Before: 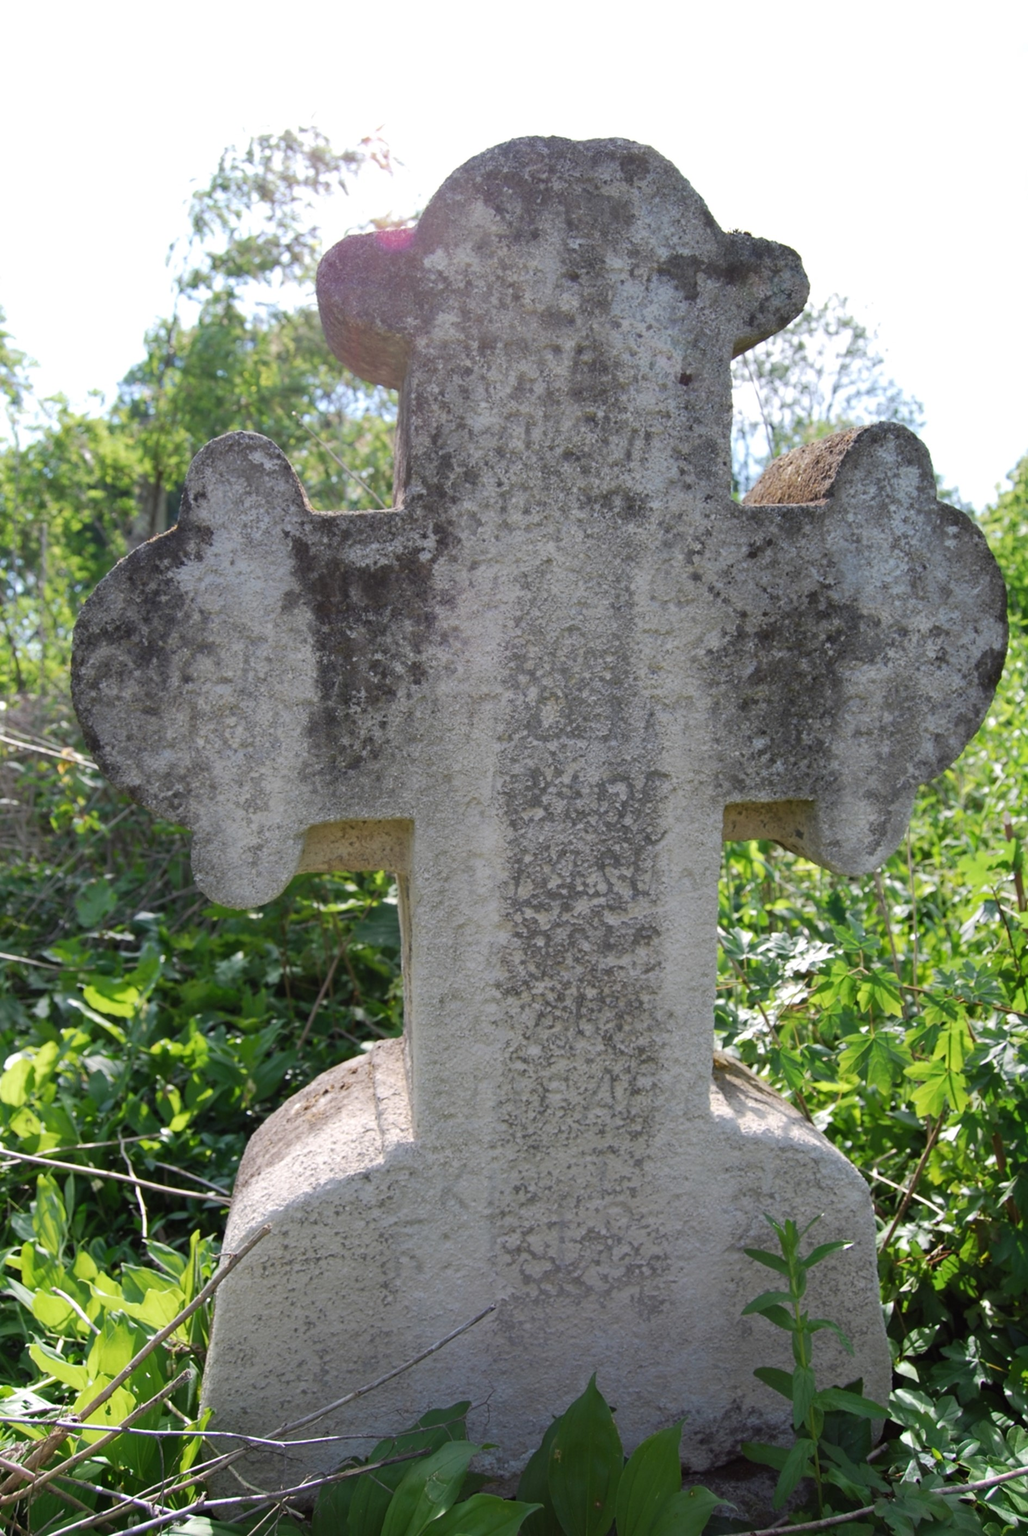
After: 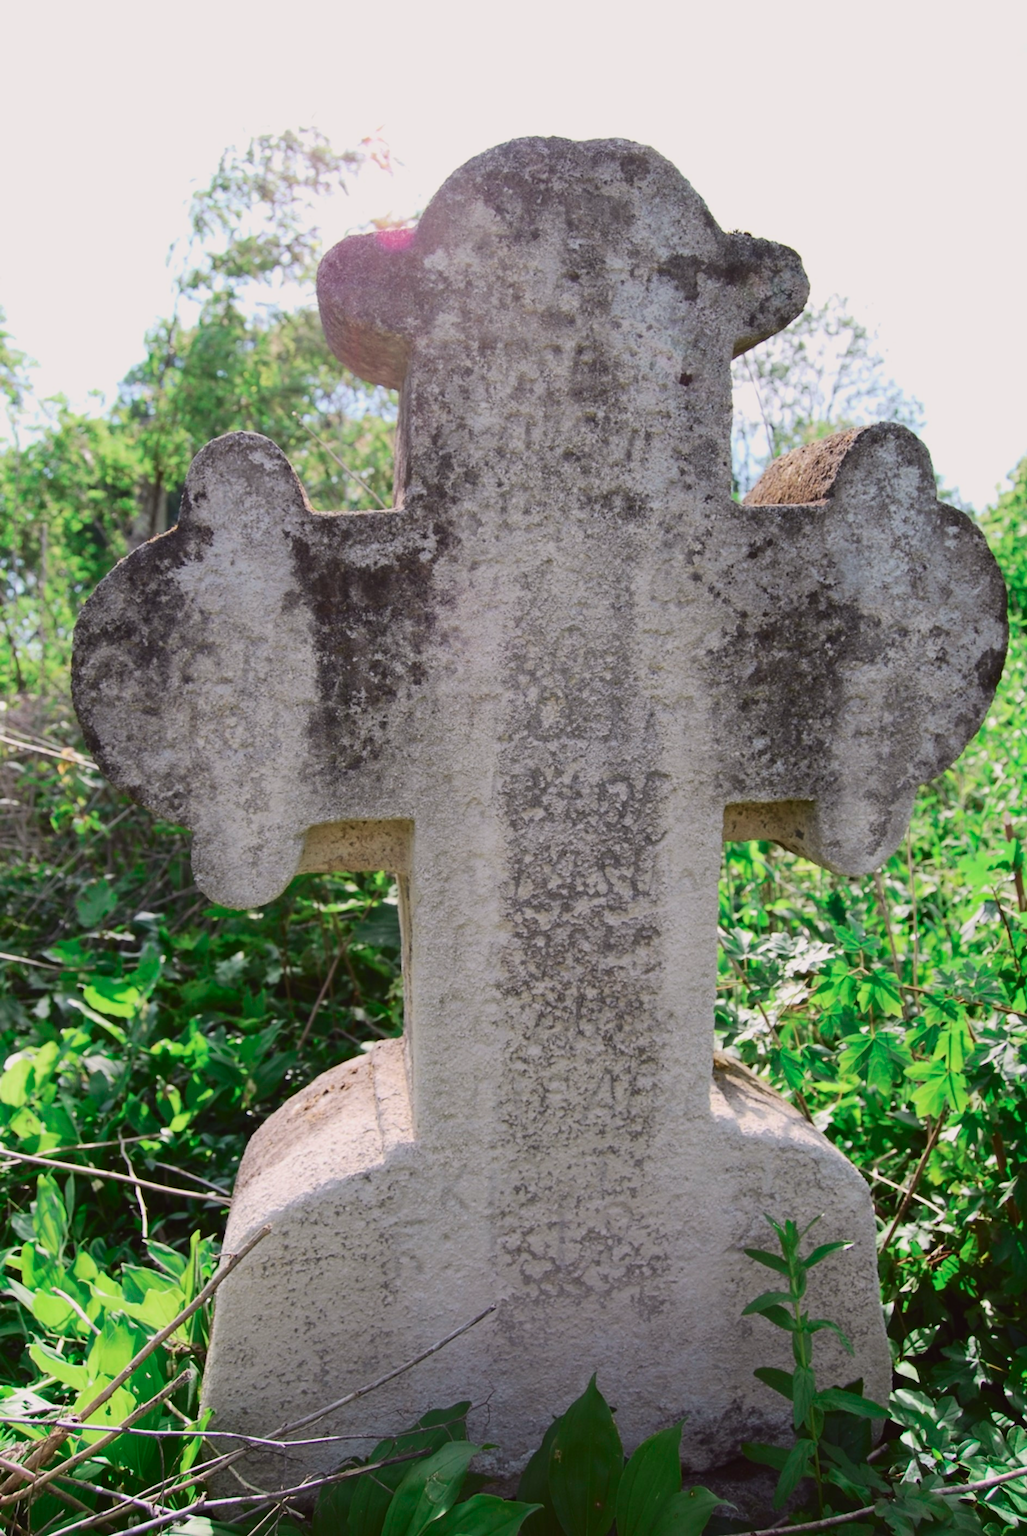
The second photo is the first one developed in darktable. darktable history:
tone curve: curves: ch0 [(0, 0.019) (0.204, 0.162) (0.491, 0.519) (0.748, 0.765) (1, 0.919)]; ch1 [(0, 0) (0.201, 0.113) (0.372, 0.282) (0.443, 0.434) (0.496, 0.504) (0.566, 0.585) (0.761, 0.803) (1, 1)]; ch2 [(0, 0) (0.434, 0.447) (0.483, 0.487) (0.555, 0.563) (0.697, 0.68) (1, 1)], color space Lab, independent channels, preserve colors none
